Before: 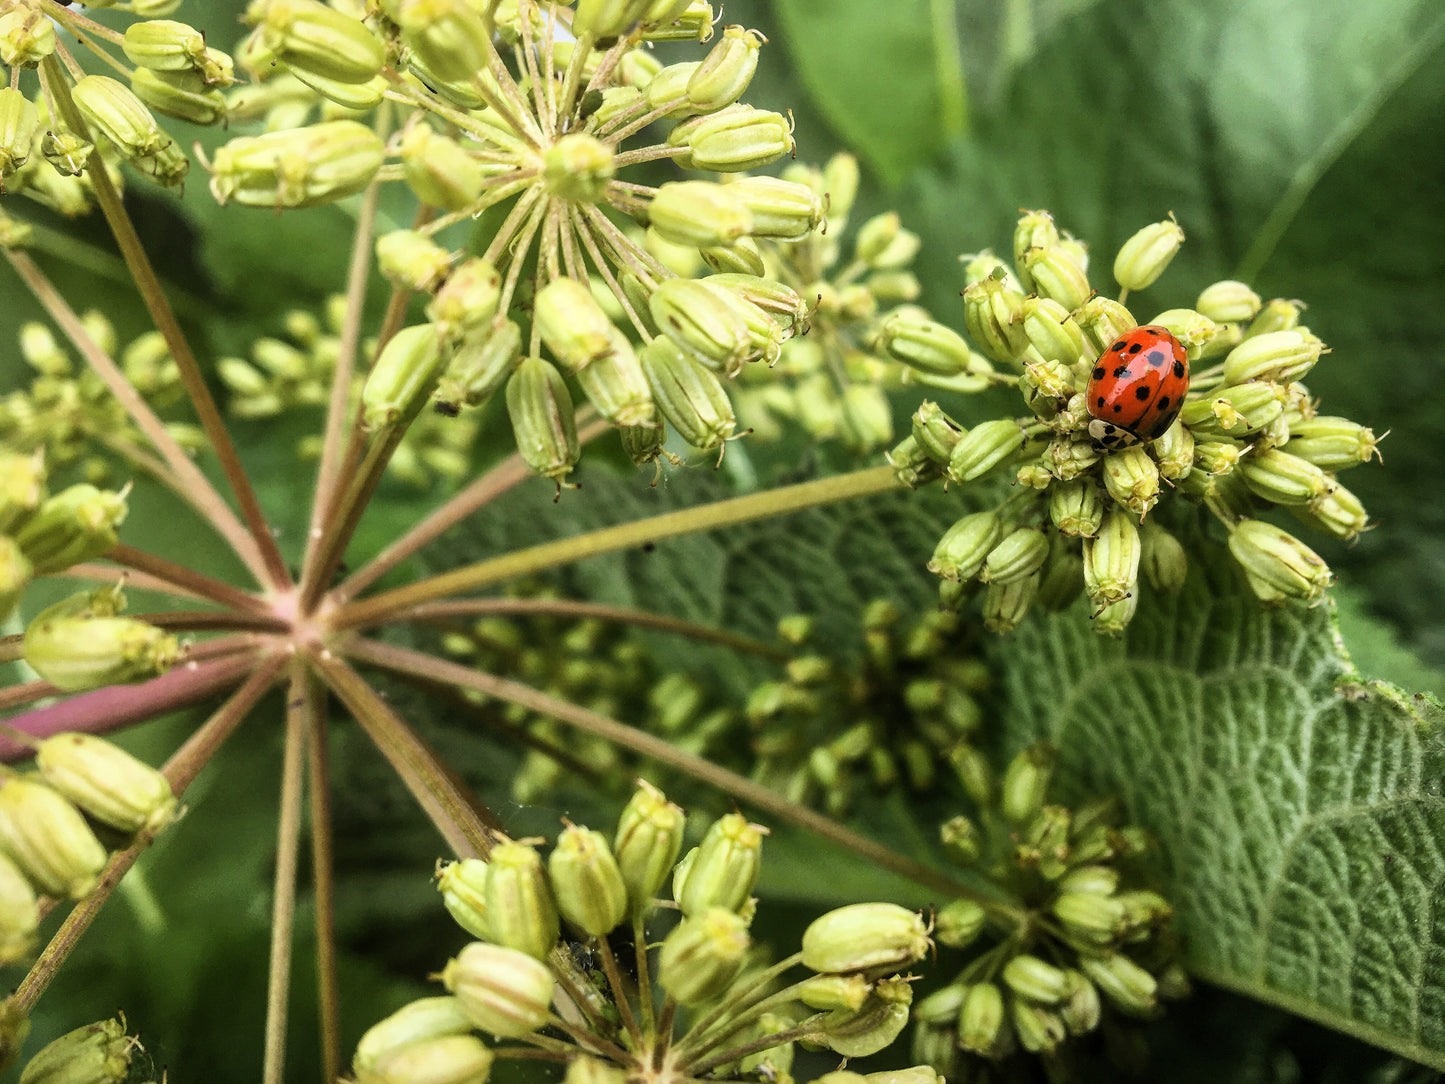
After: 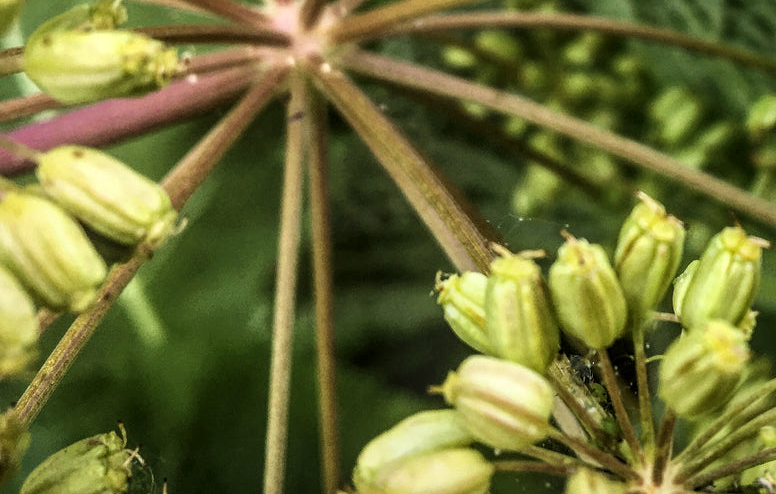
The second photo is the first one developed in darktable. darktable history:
exposure: compensate highlight preservation false
crop and rotate: top 54.189%, right 46.28%, bottom 0.148%
local contrast: on, module defaults
